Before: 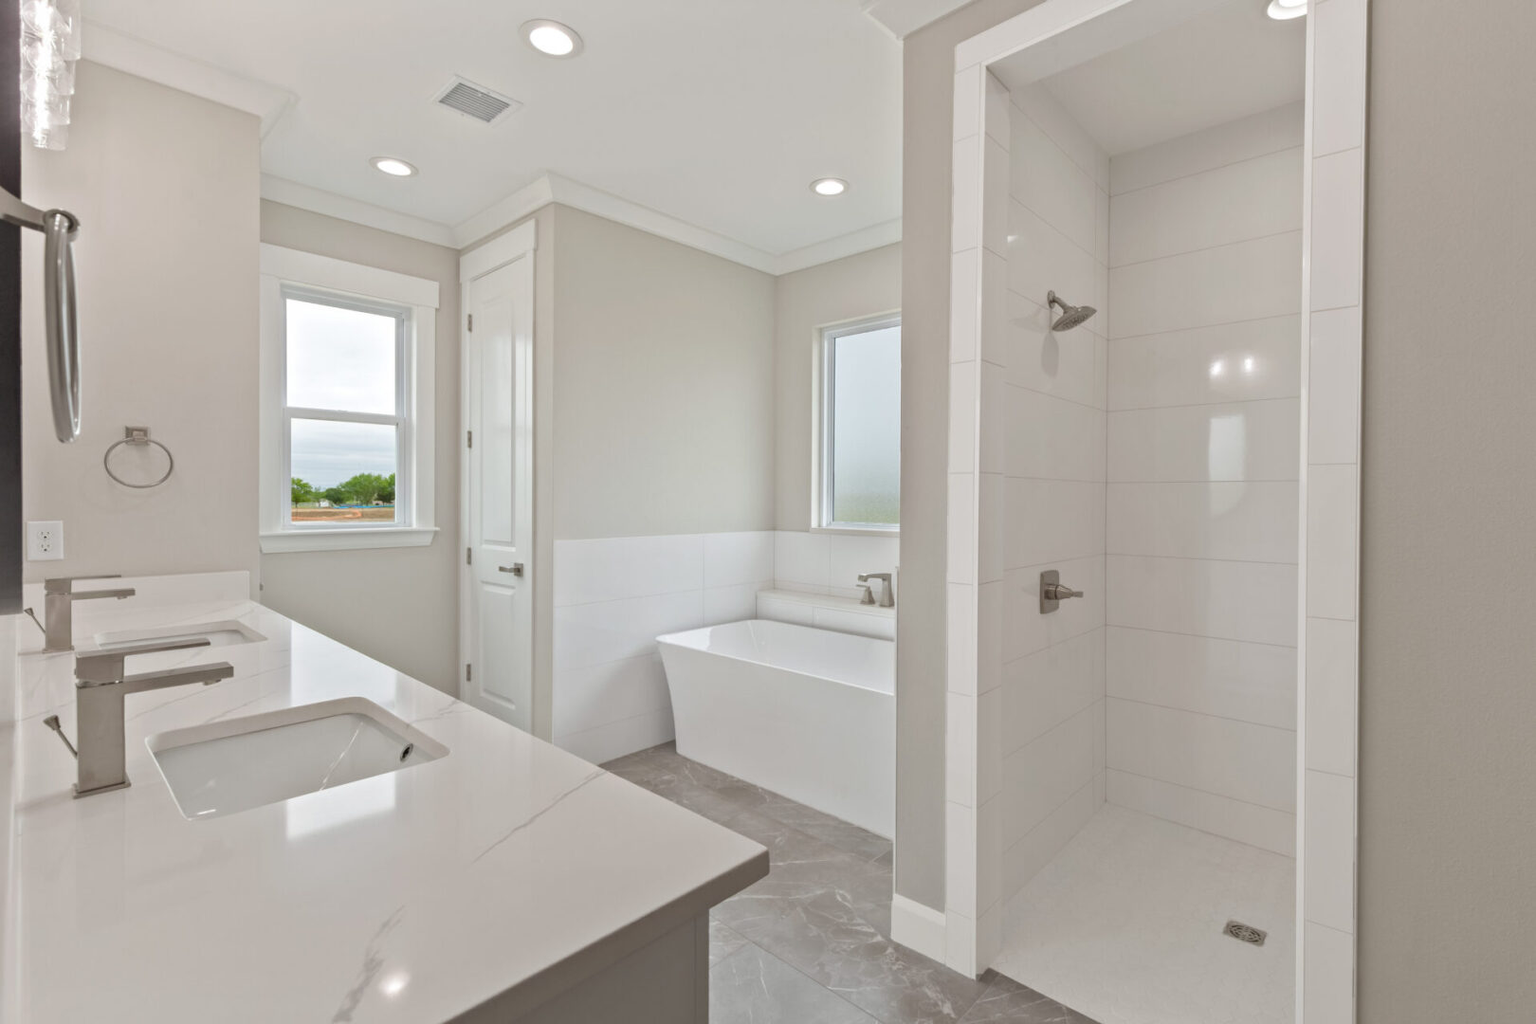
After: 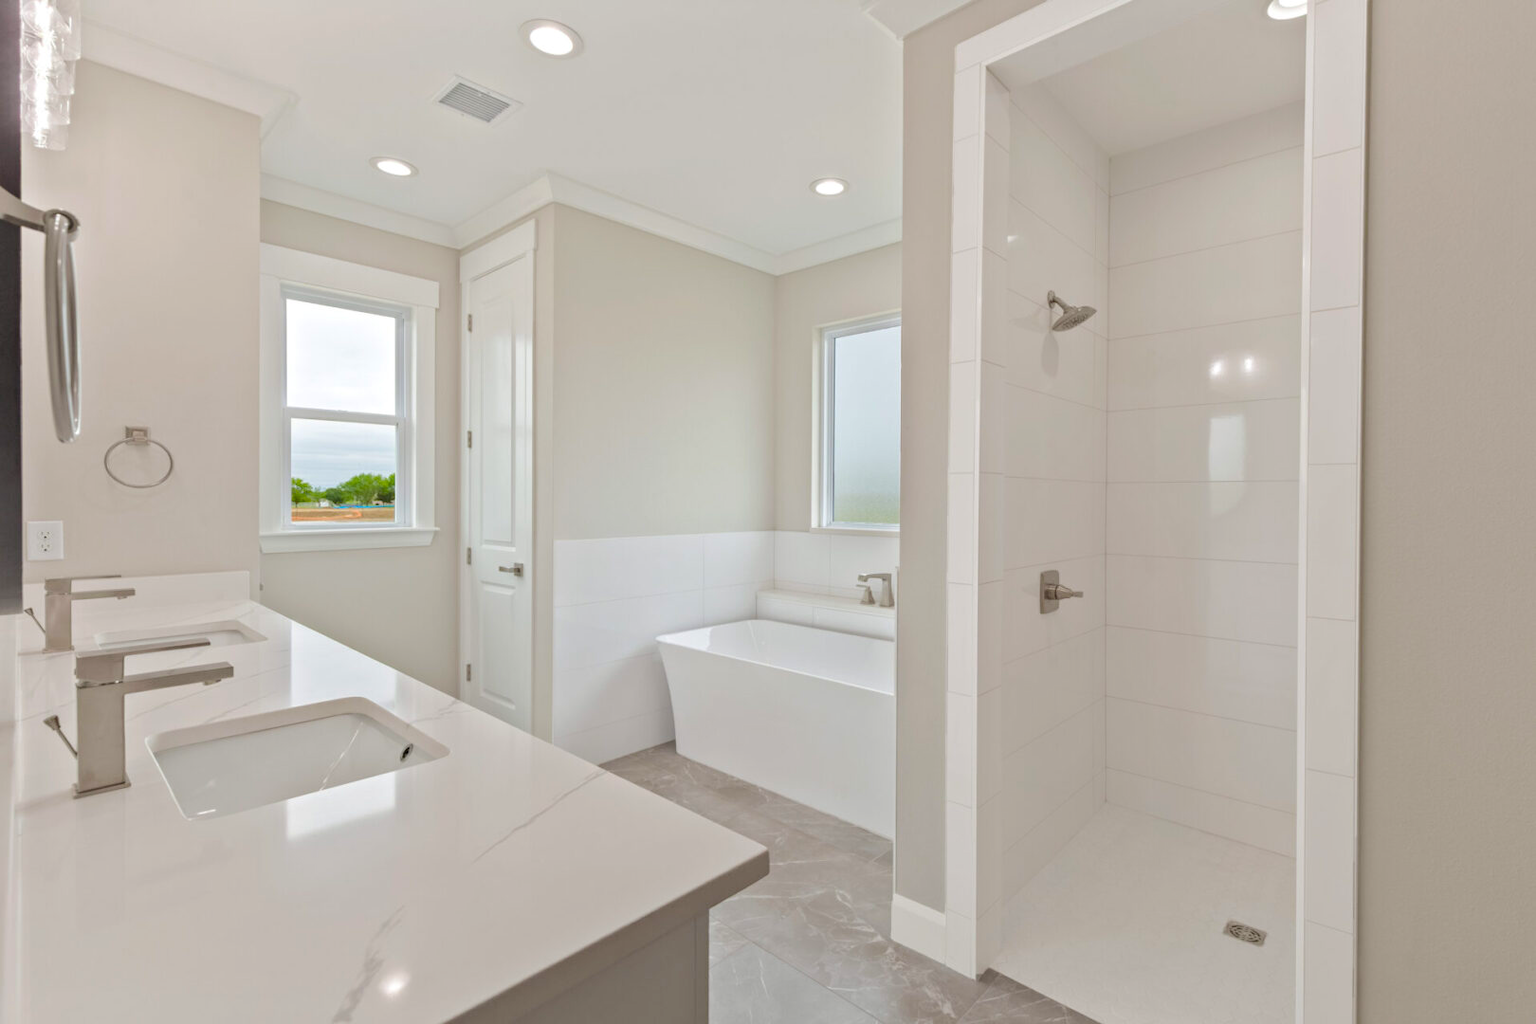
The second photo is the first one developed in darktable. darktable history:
color balance rgb: perceptual saturation grading › global saturation 25.881%, perceptual brilliance grading › mid-tones 9.588%, perceptual brilliance grading › shadows 15.662%, global vibrance 0.714%
